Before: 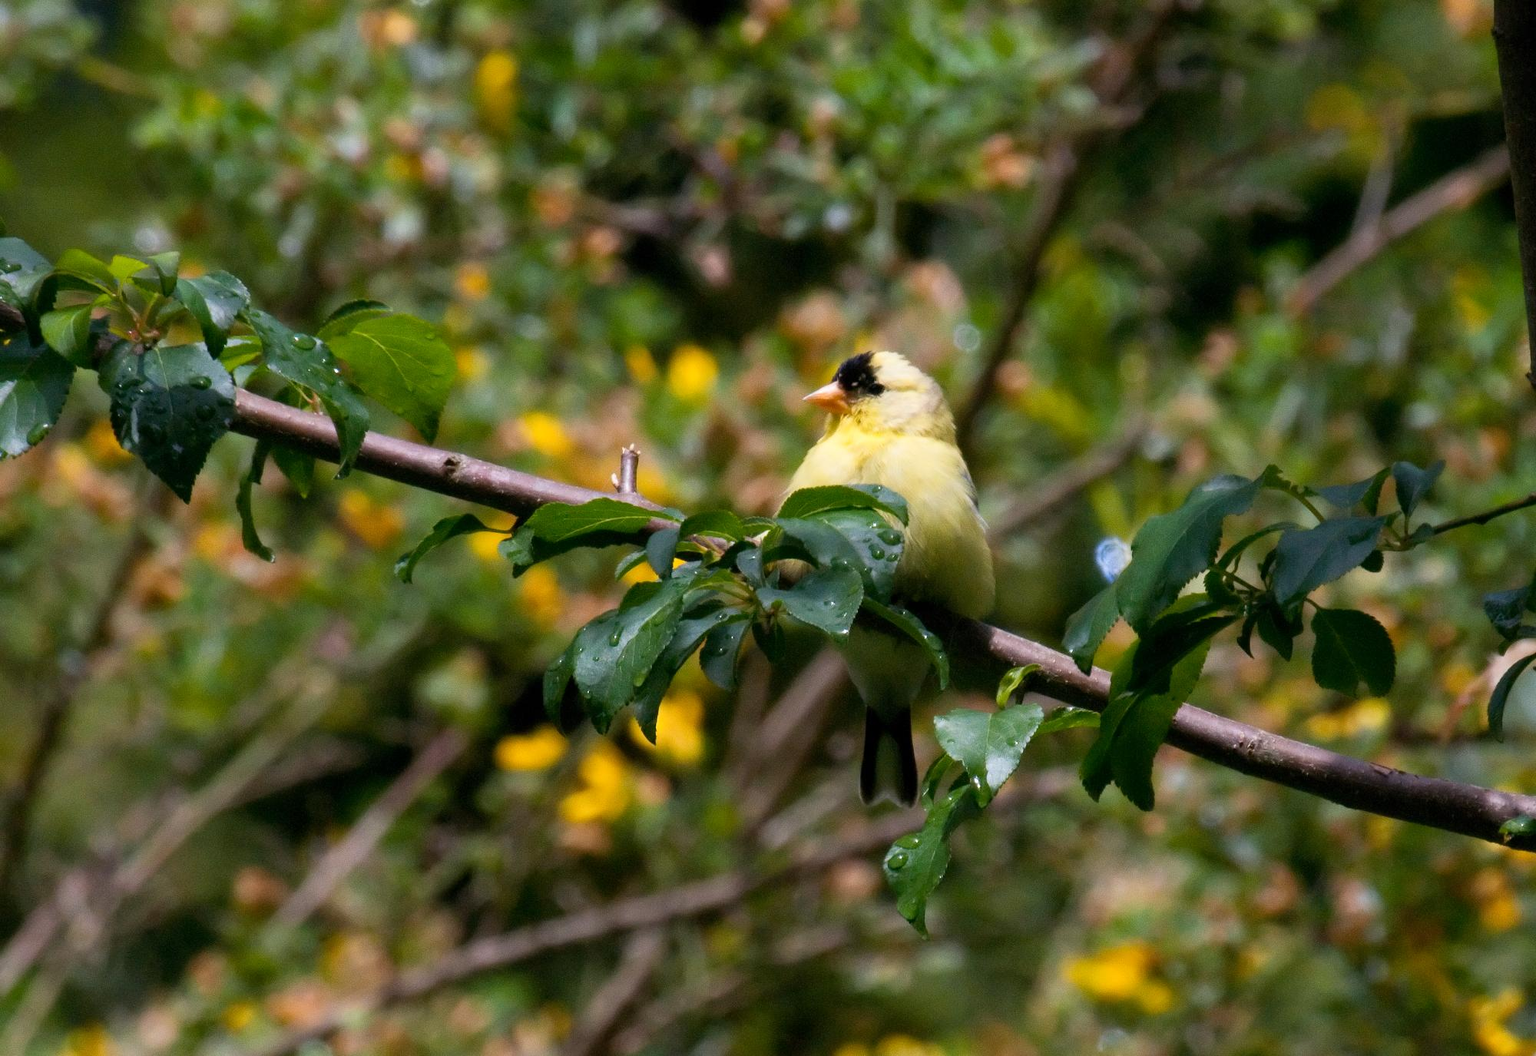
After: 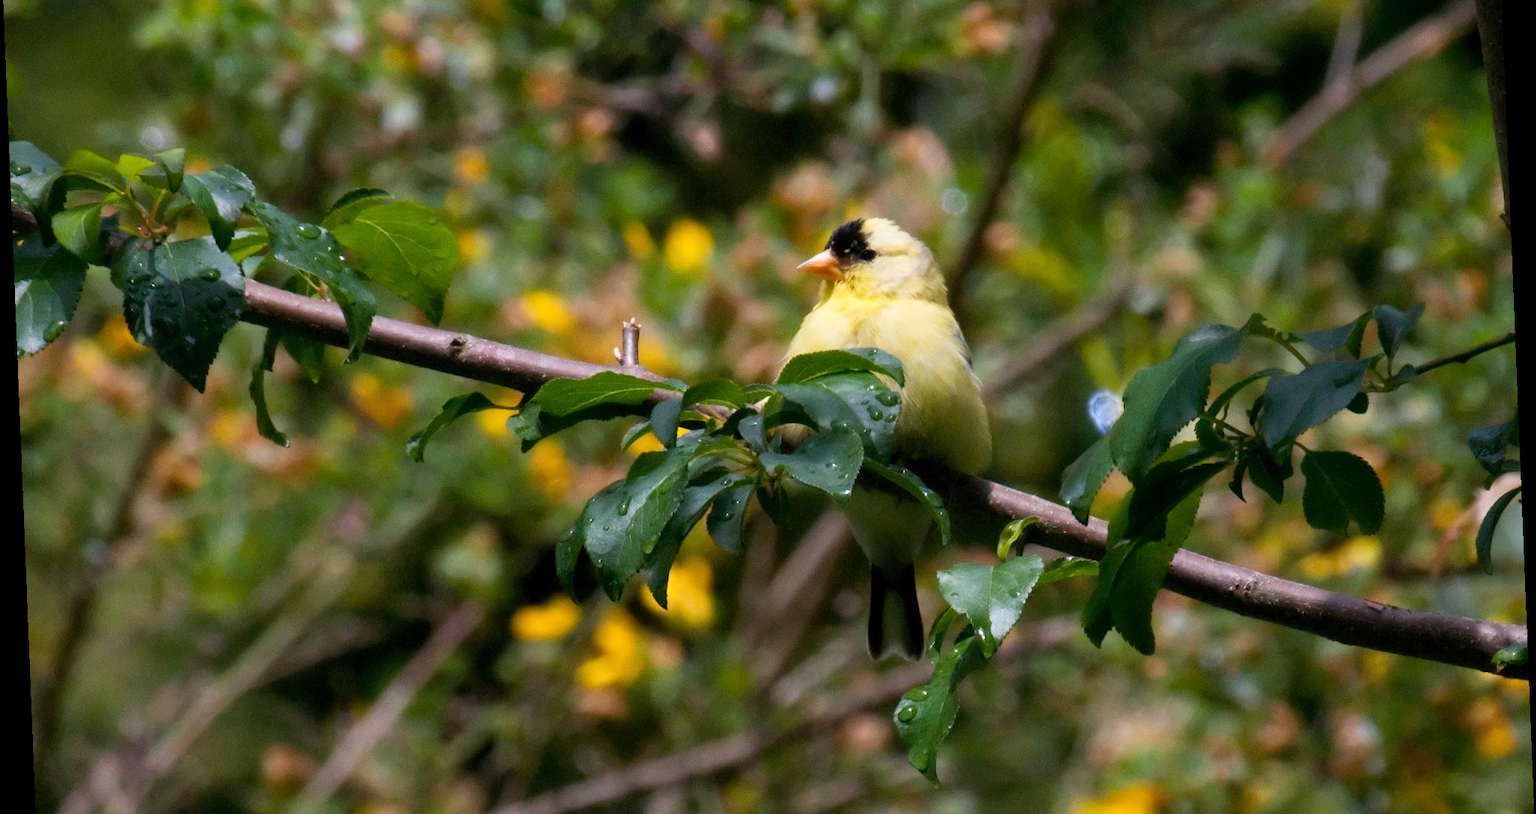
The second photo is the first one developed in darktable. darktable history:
crop: top 13.819%, bottom 11.169%
rotate and perspective: rotation -2.29°, automatic cropping off
